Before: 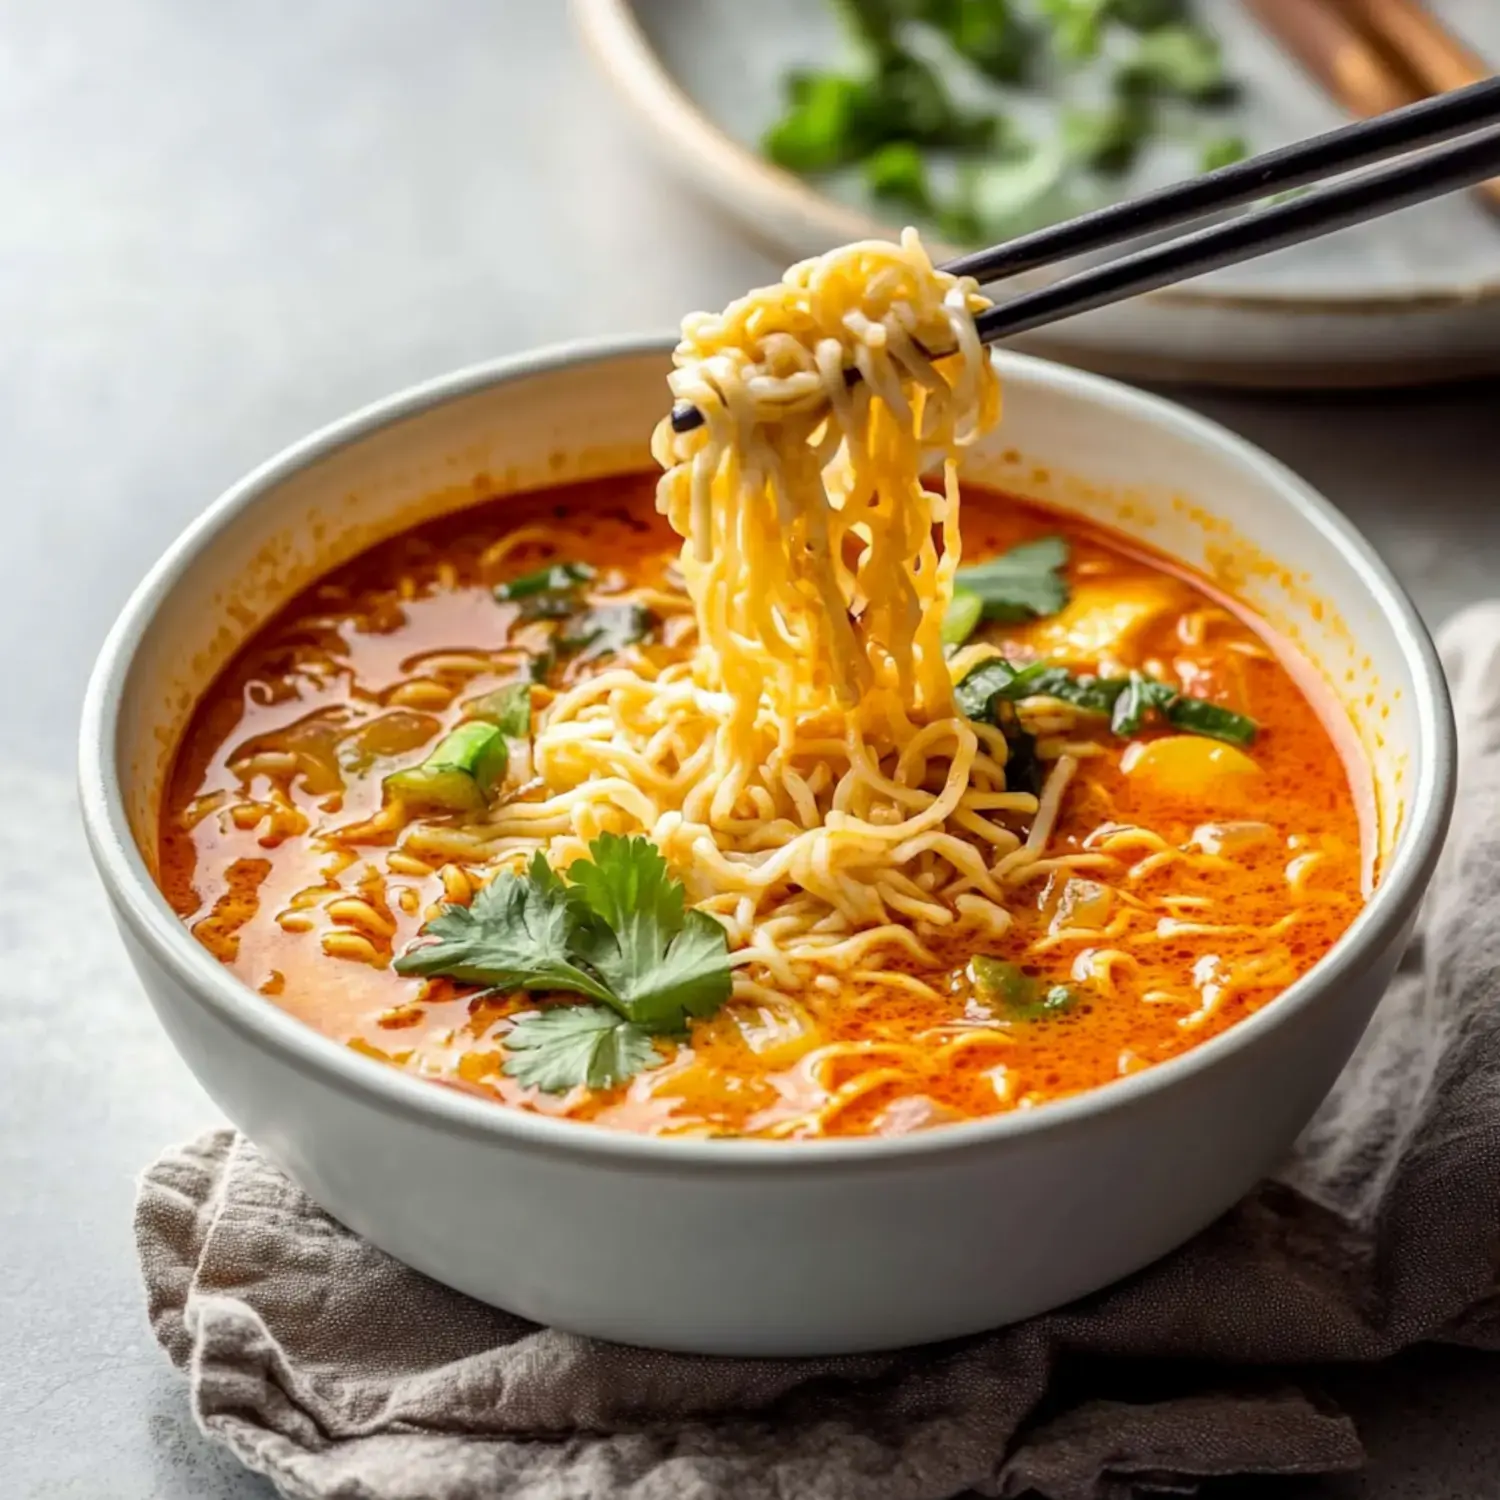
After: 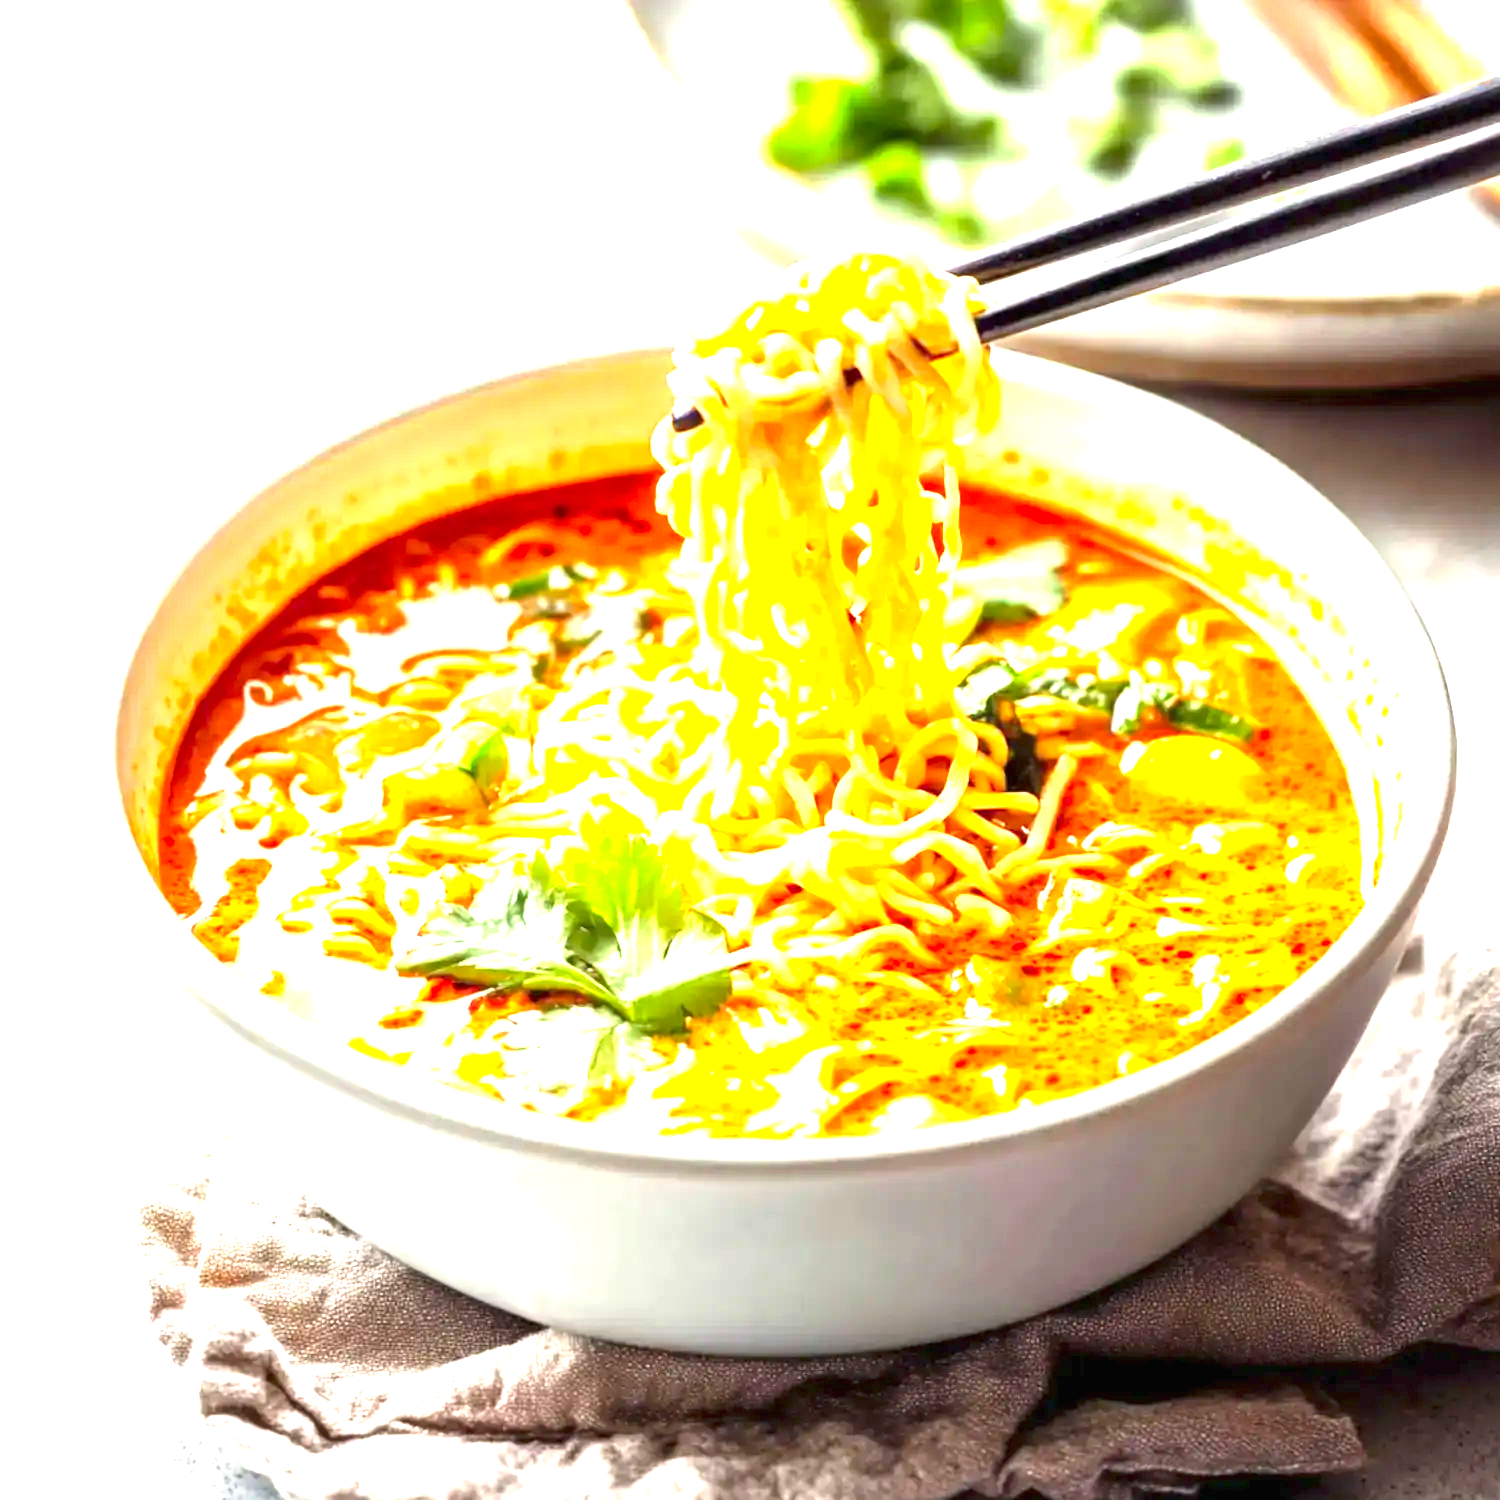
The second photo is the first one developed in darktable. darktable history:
contrast brightness saturation: contrast 0.042, saturation 0.163
exposure: black level correction 0, exposure 2.418 EV, compensate highlight preservation false
